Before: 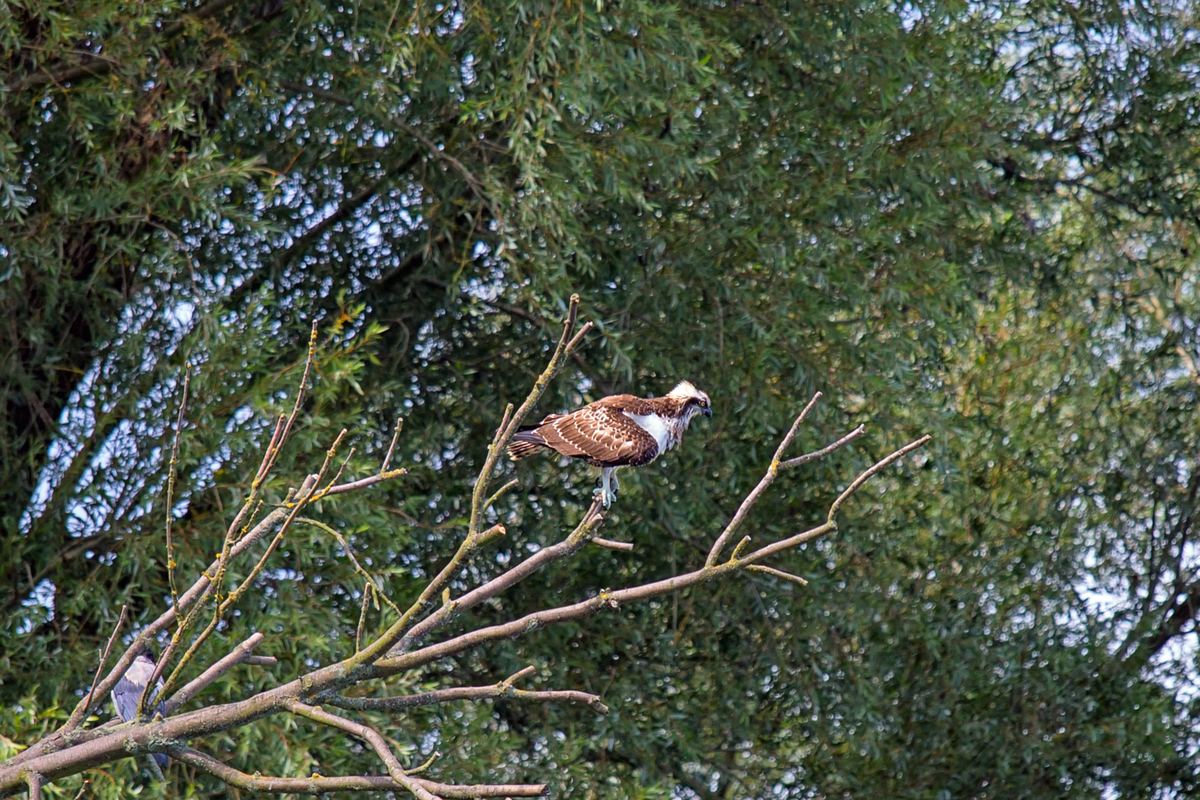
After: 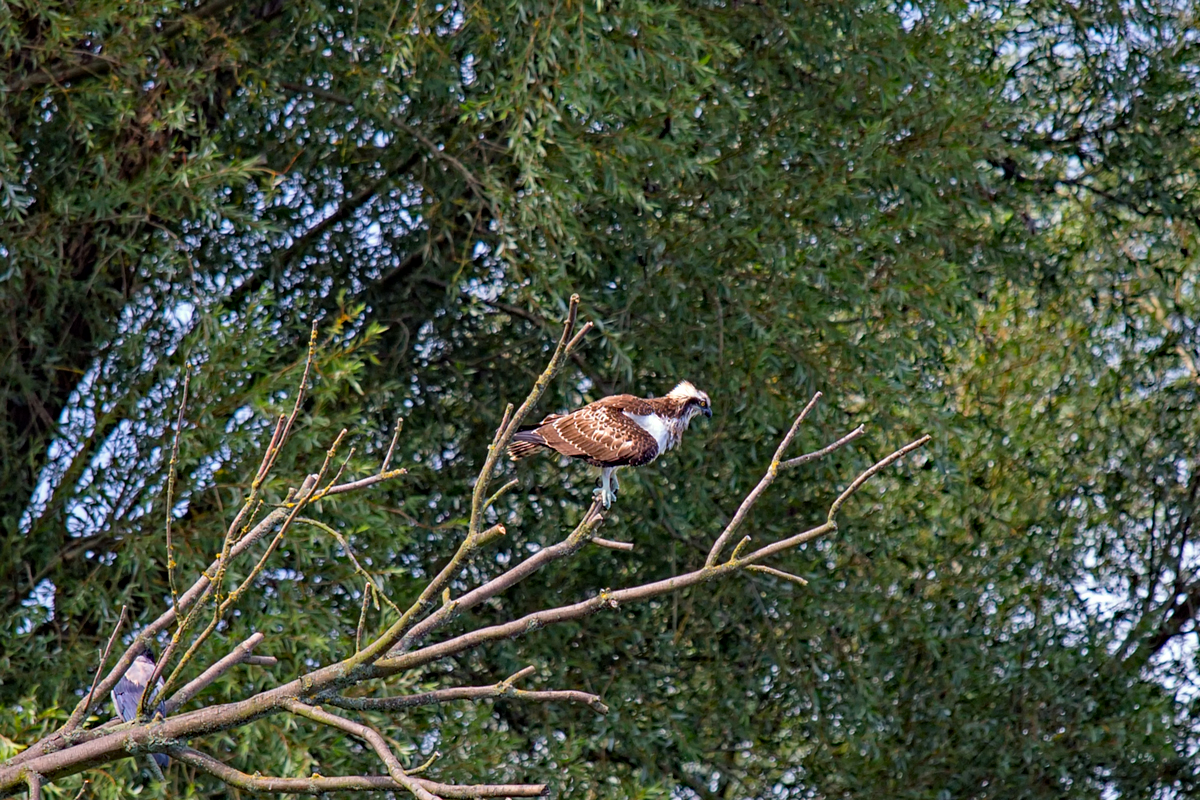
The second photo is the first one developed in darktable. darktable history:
haze removal: strength 0.519, distance 0.919, adaptive false
